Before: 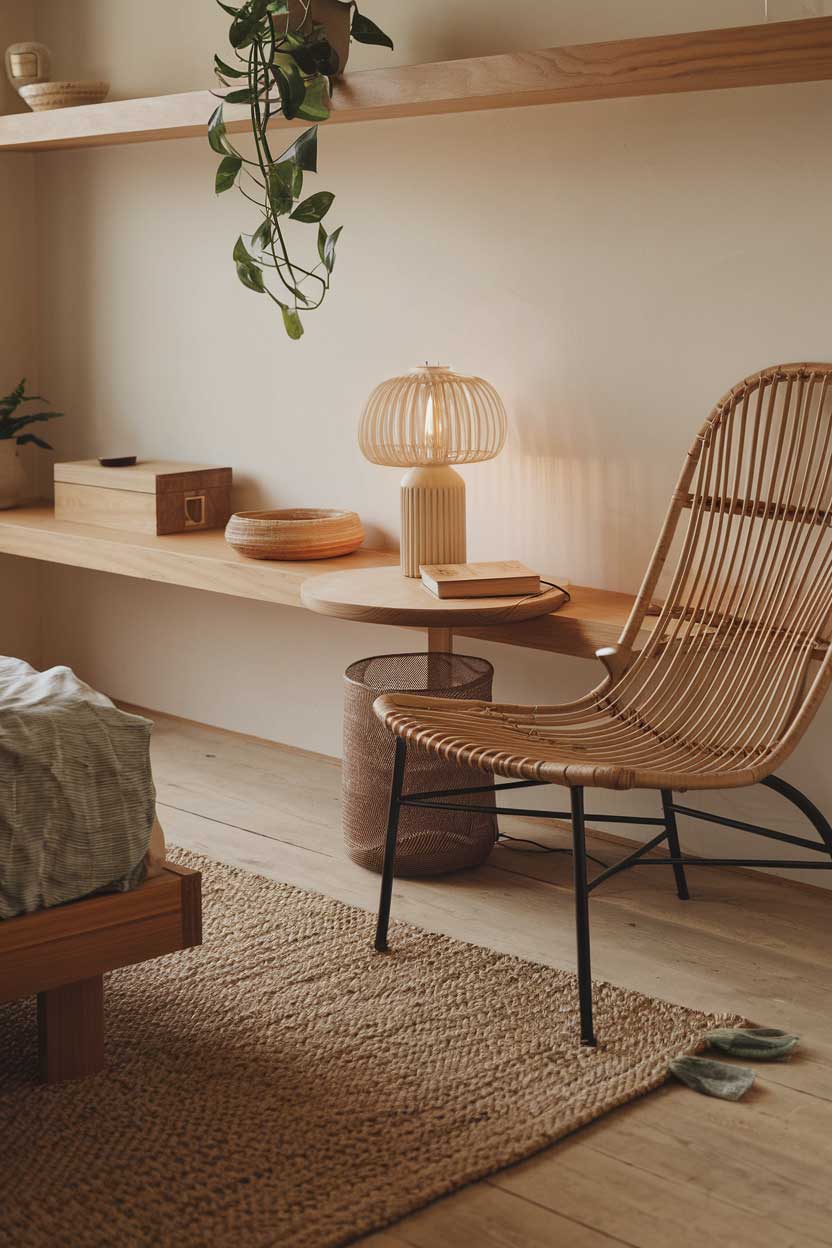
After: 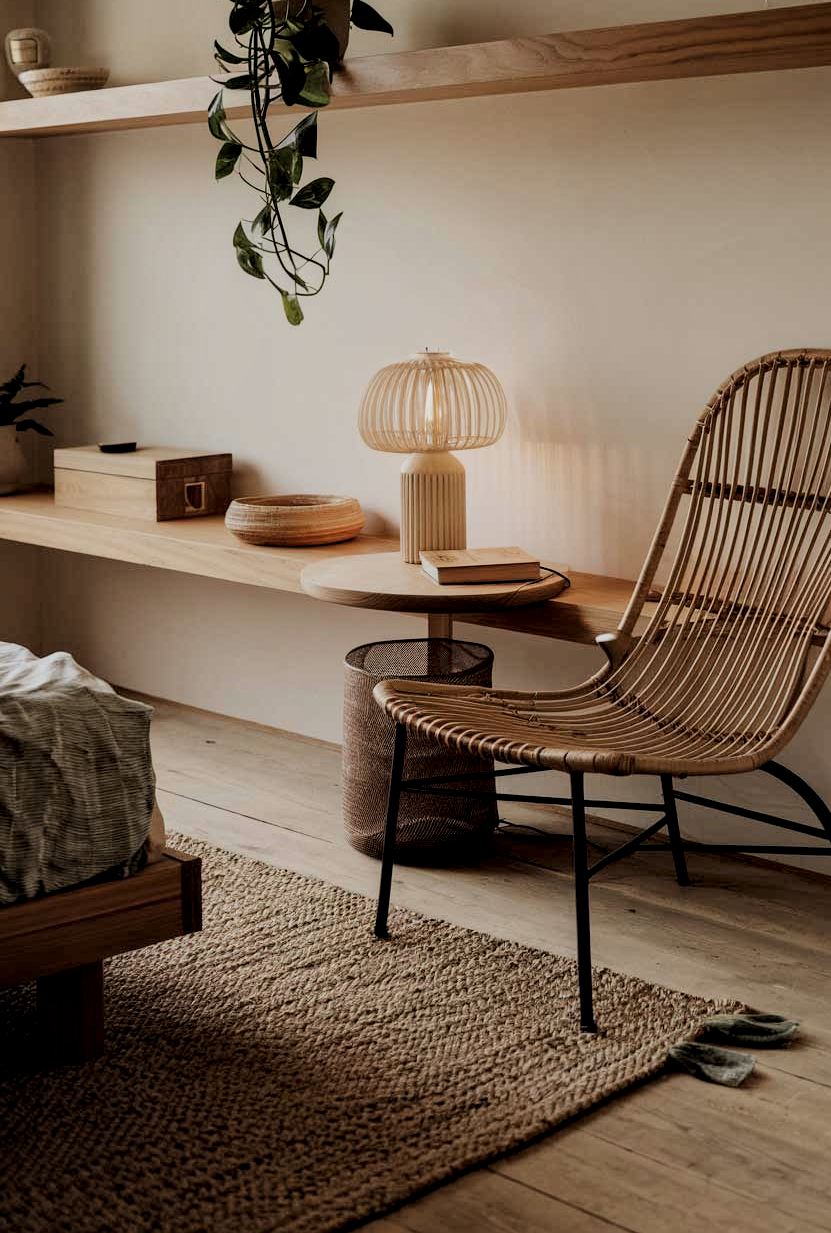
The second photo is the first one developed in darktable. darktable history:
filmic rgb: black relative exposure -5.1 EV, white relative exposure 3.96 EV, hardness 2.88, contrast 1.298
crop: top 1.176%, right 0.022%
exposure: exposure -0.21 EV, compensate exposure bias true, compensate highlight preservation false
local contrast: highlights 25%, shadows 78%, midtone range 0.748
